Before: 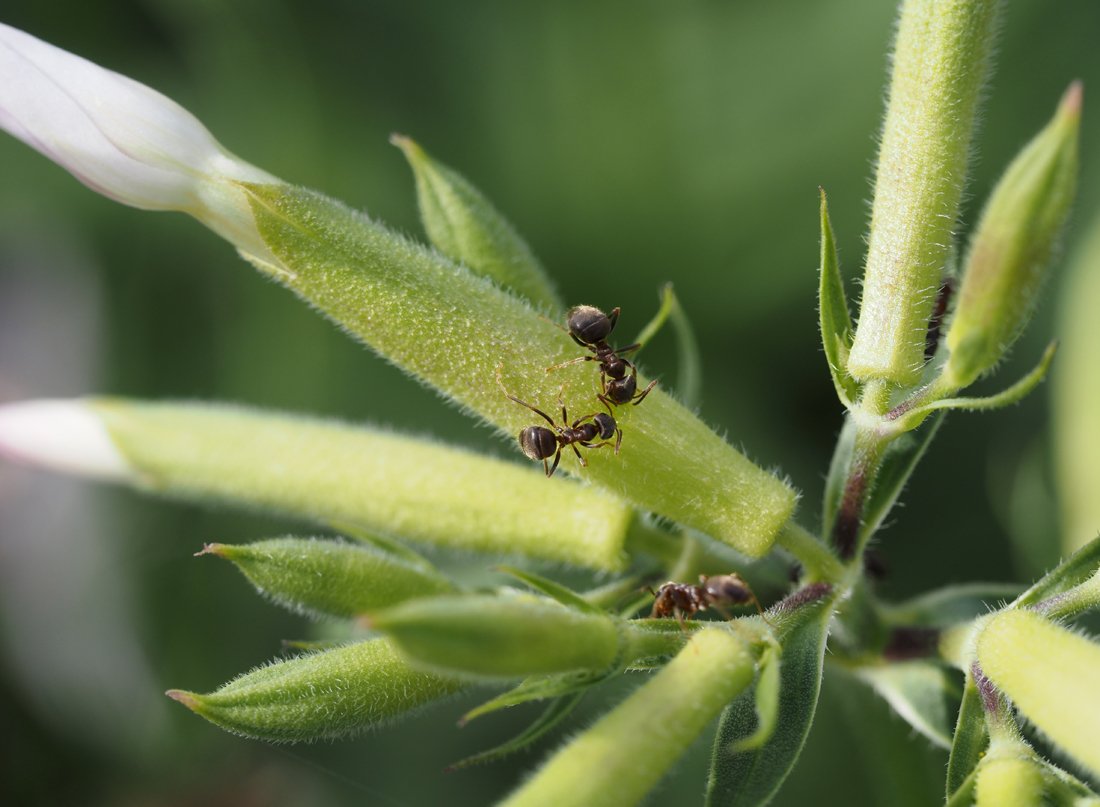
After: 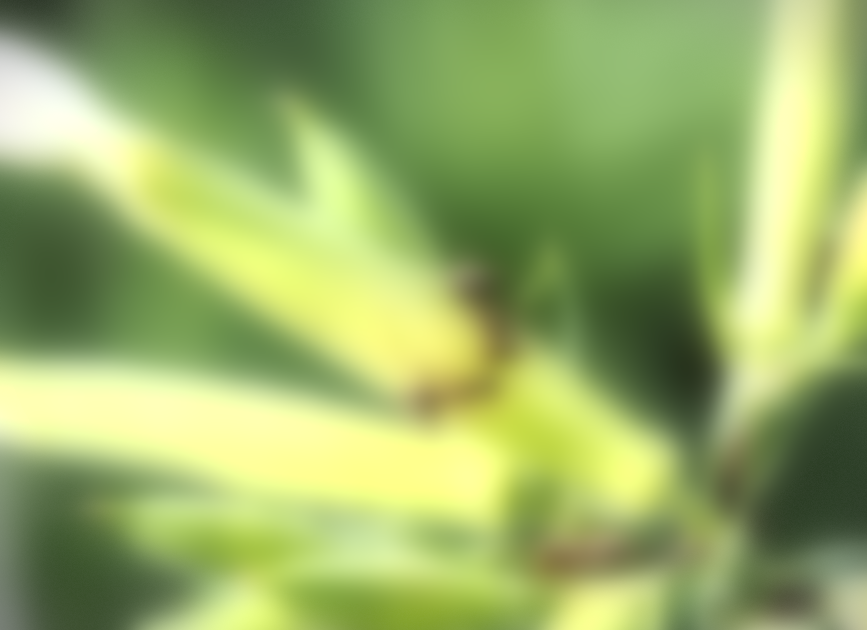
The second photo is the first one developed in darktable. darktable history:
lowpass: radius 16, unbound 0
local contrast: detail 130%
exposure: black level correction 0, exposure 1.388 EV, compensate exposure bias true, compensate highlight preservation false
crop and rotate: left 10.77%, top 5.1%, right 10.41%, bottom 16.76%
vignetting: fall-off start 100%, brightness -0.406, saturation -0.3, width/height ratio 1.324, dithering 8-bit output, unbound false
